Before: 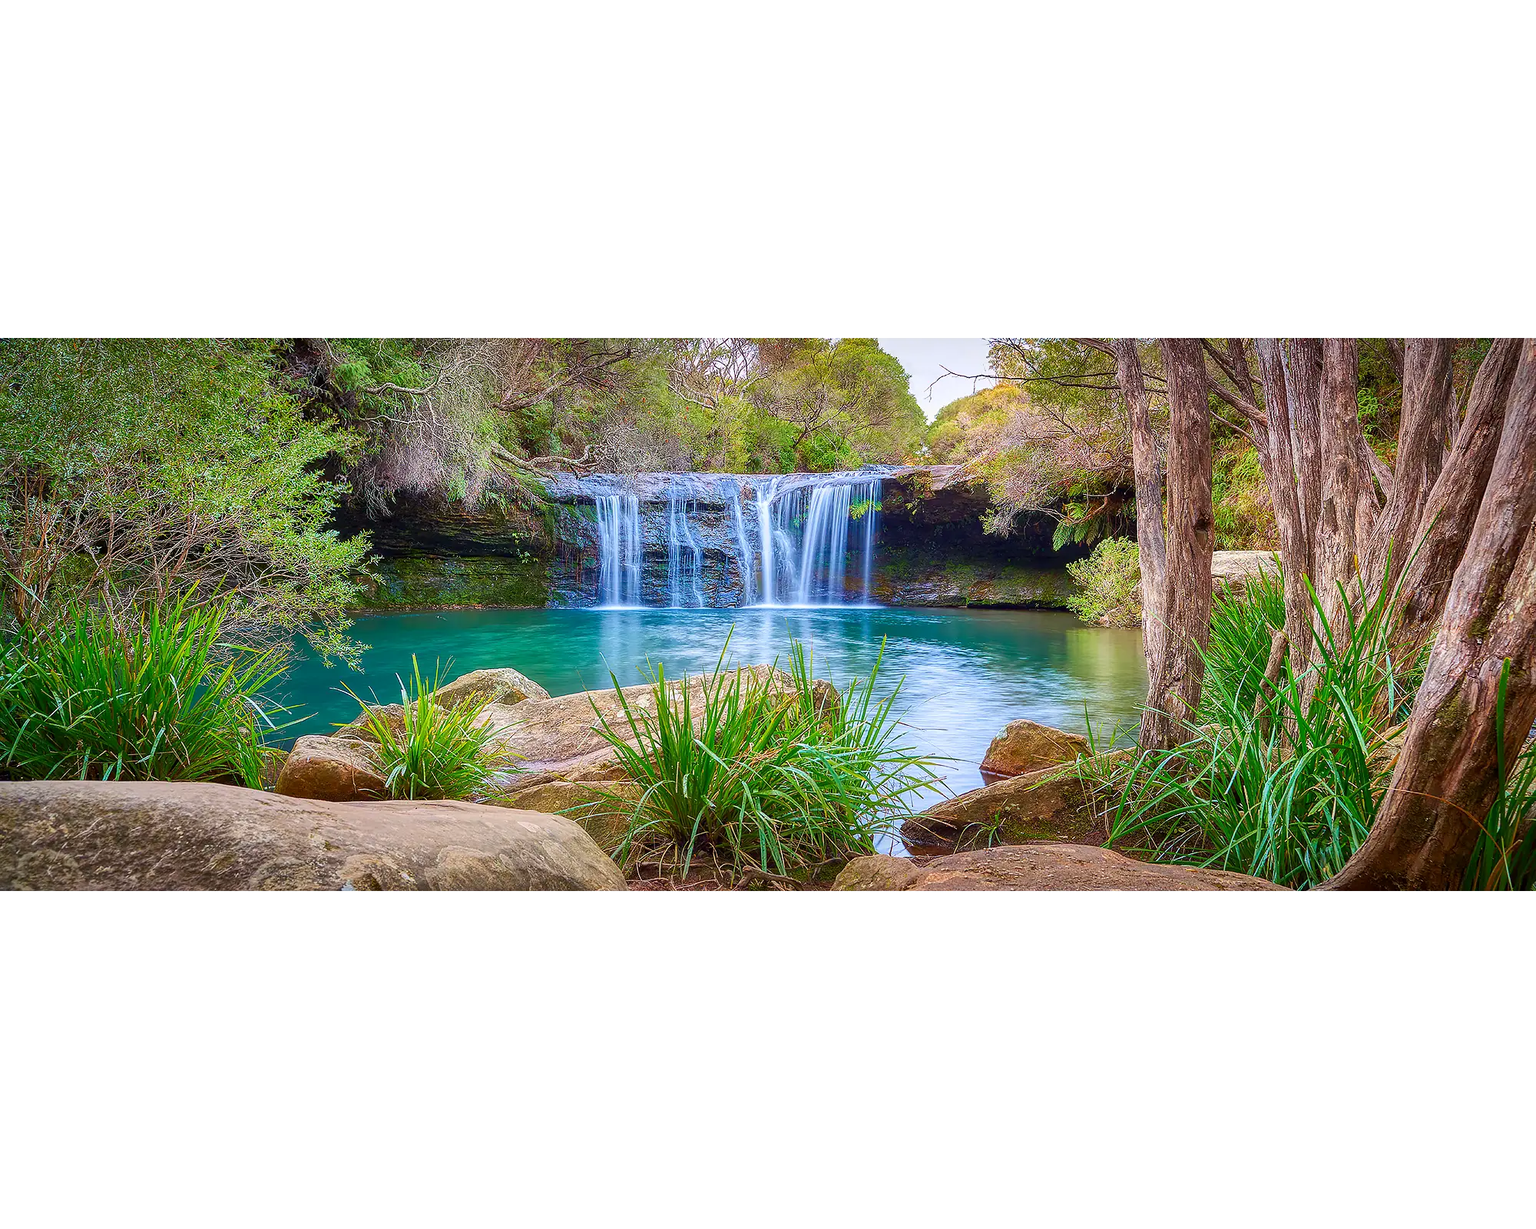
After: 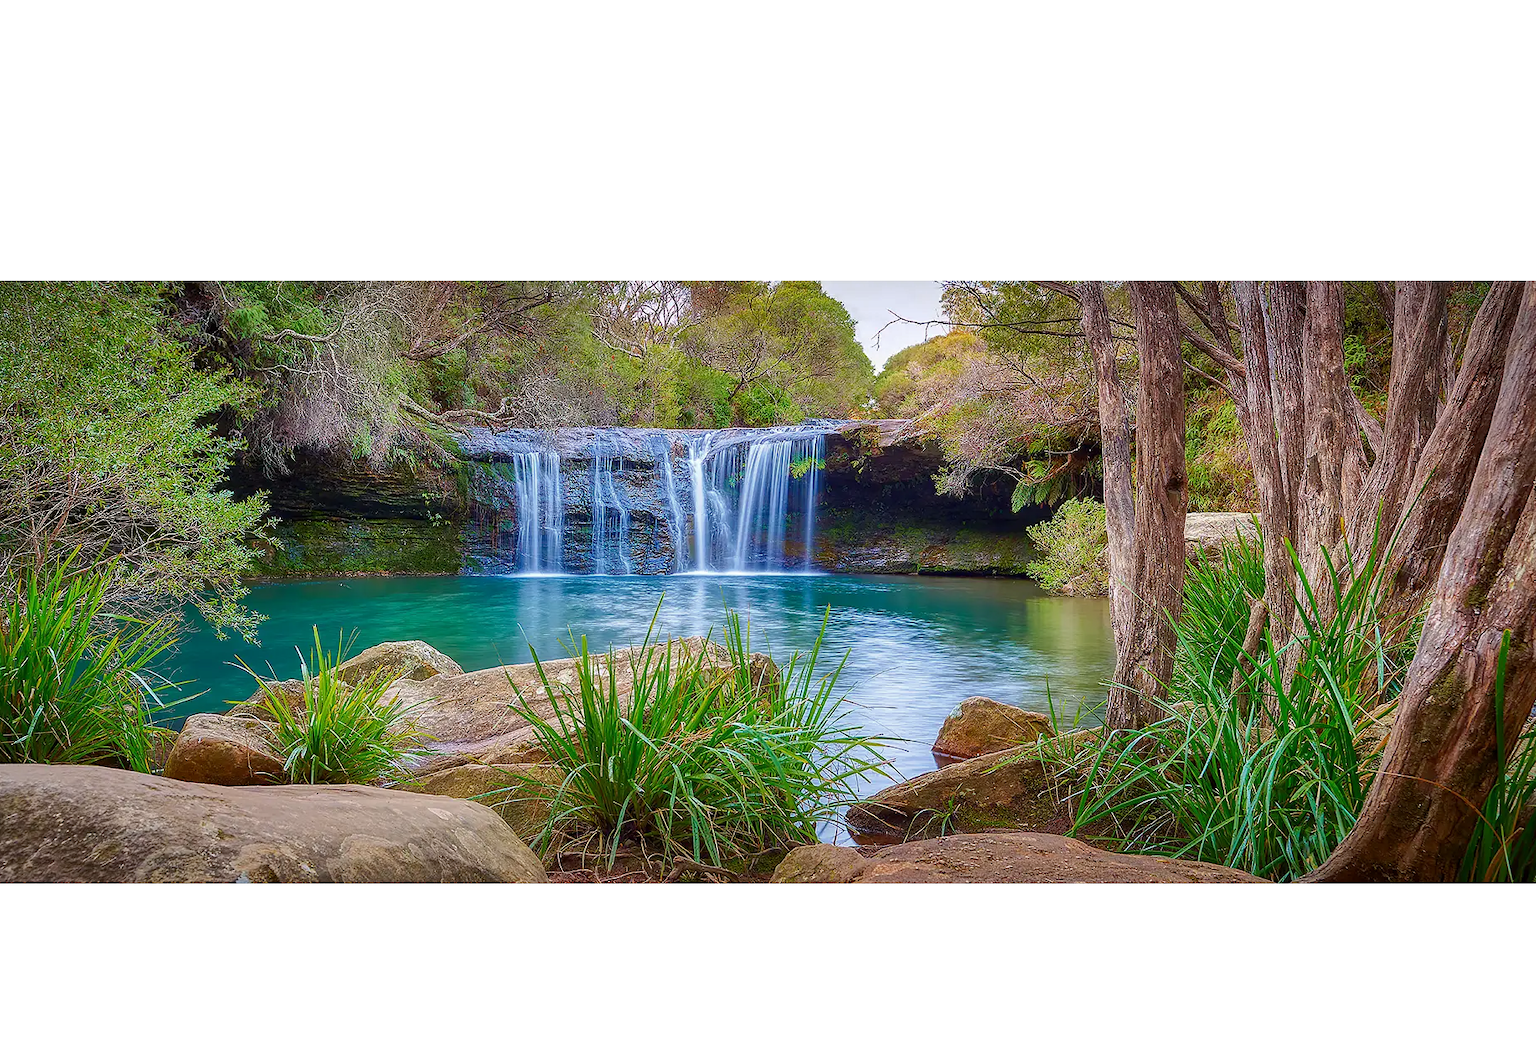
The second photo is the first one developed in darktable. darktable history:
crop: left 8.155%, top 6.611%, bottom 15.385%
tone curve: curves: ch0 [(0, 0) (0.568, 0.517) (0.8, 0.717) (1, 1)]
